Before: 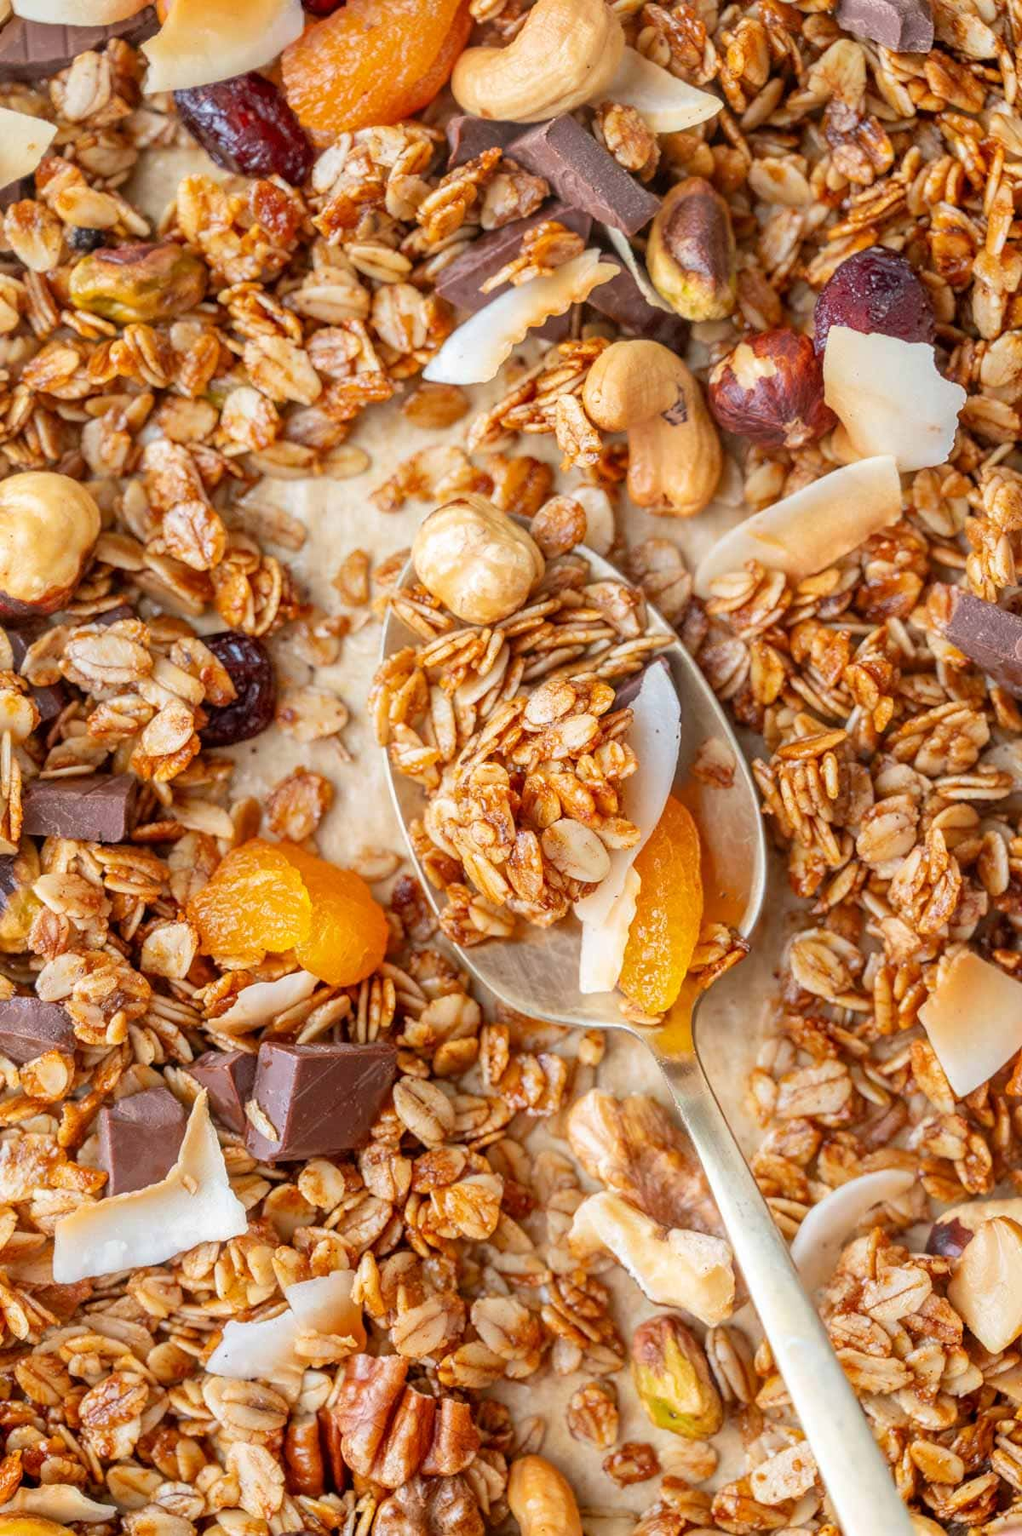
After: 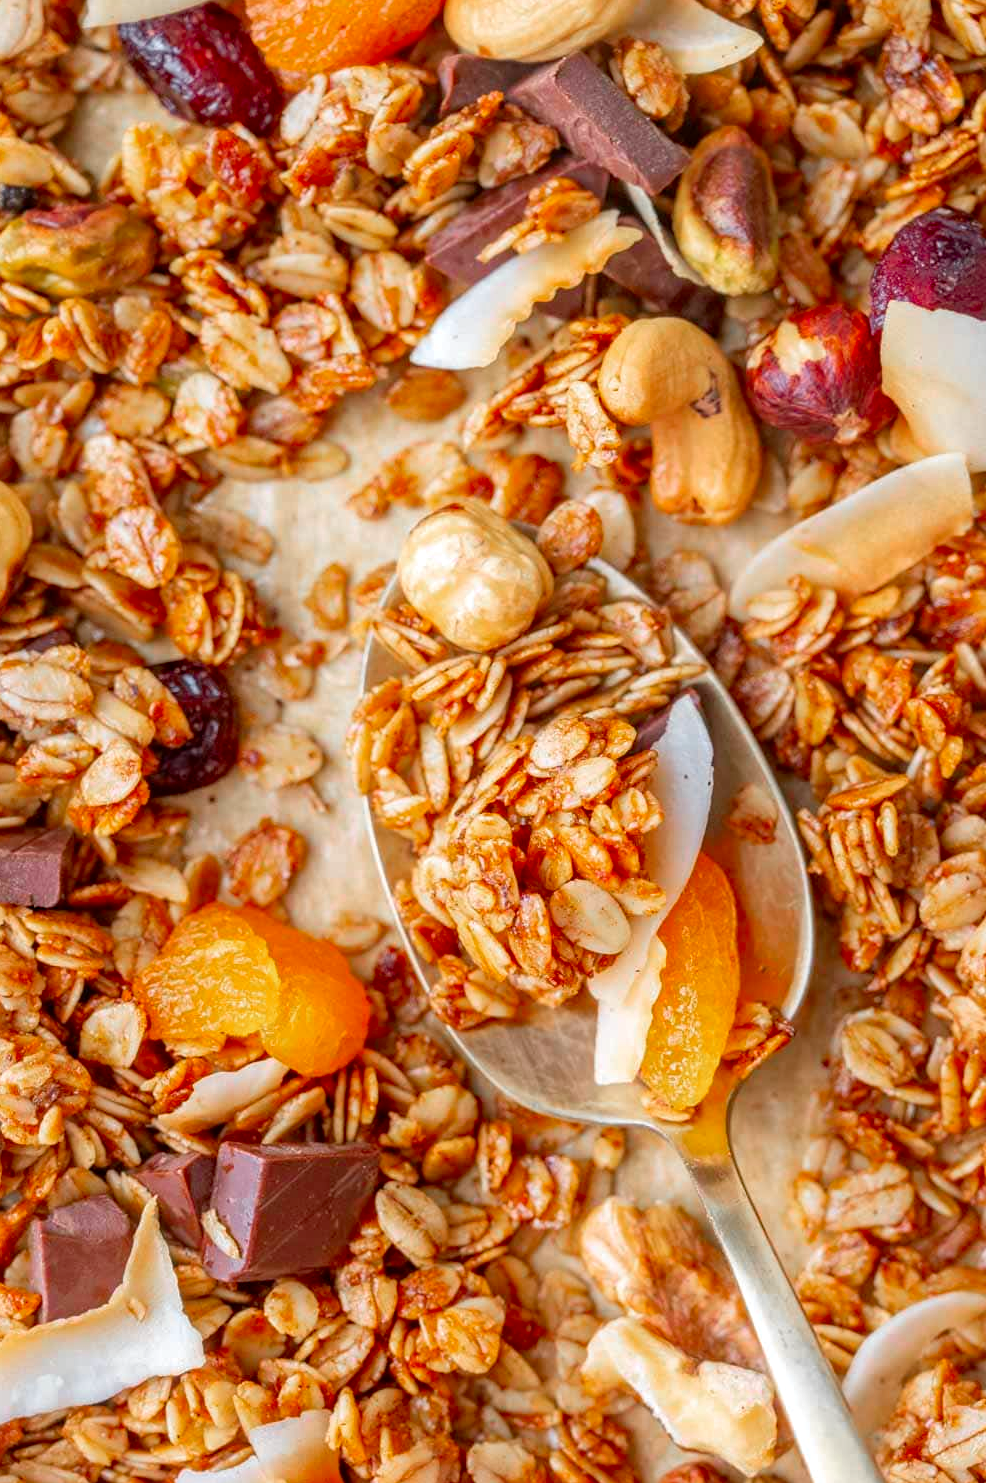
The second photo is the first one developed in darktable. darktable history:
haze removal: compatibility mode true, adaptive false
crop and rotate: left 7.196%, top 4.574%, right 10.605%, bottom 13.178%
color zones: curves: ch1 [(0, 0.679) (0.143, 0.647) (0.286, 0.261) (0.378, -0.011) (0.571, 0.396) (0.714, 0.399) (0.857, 0.406) (1, 0.679)]
